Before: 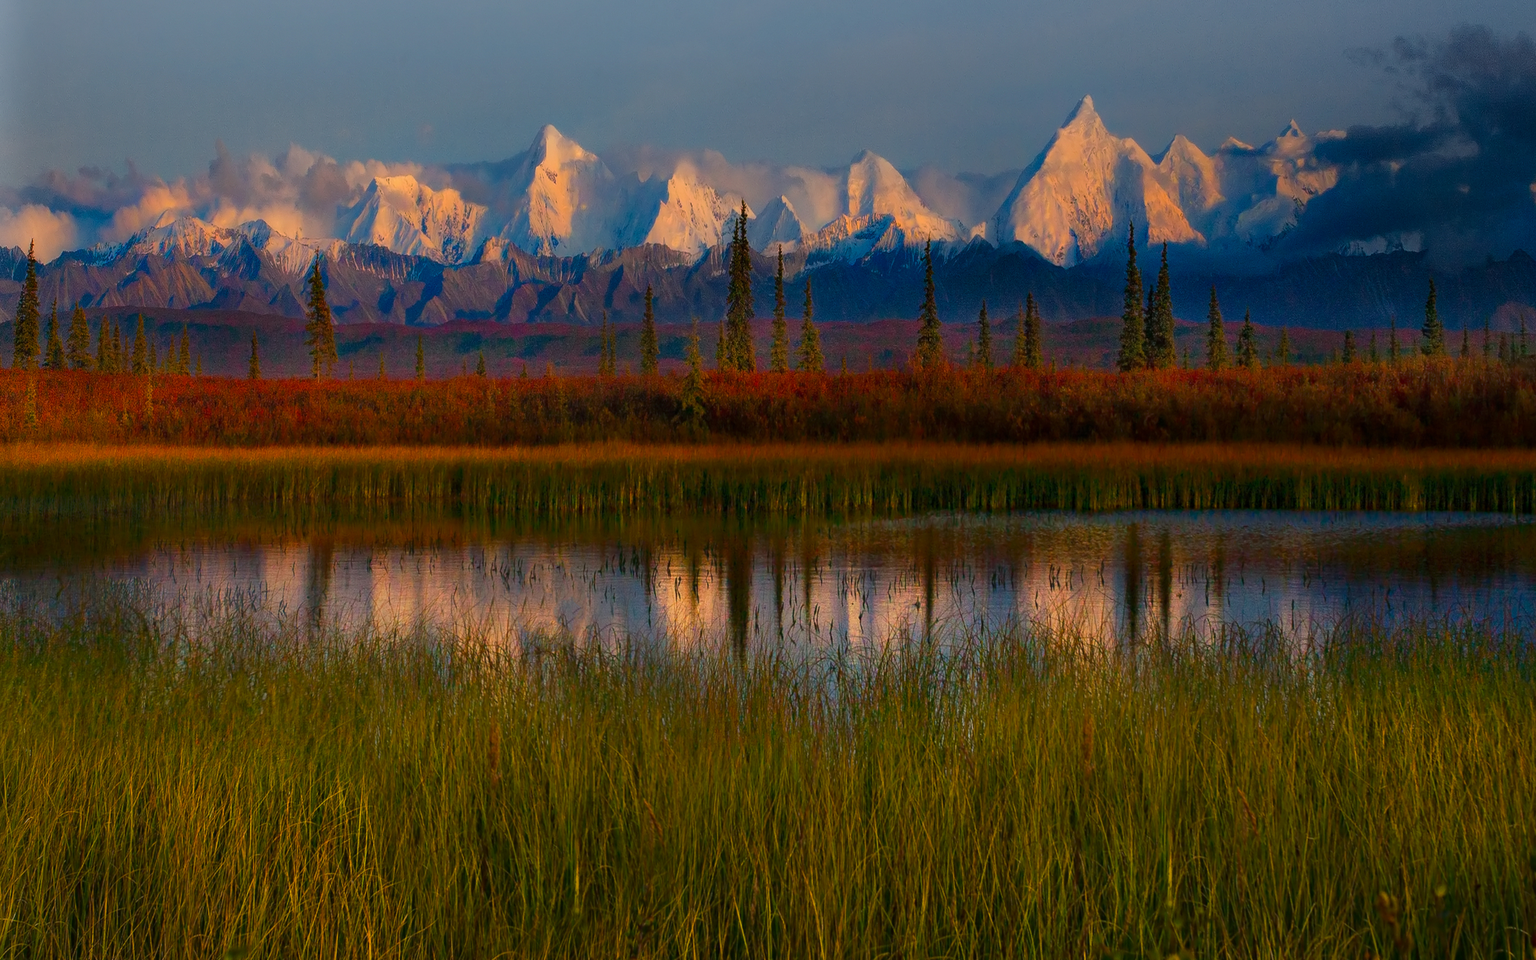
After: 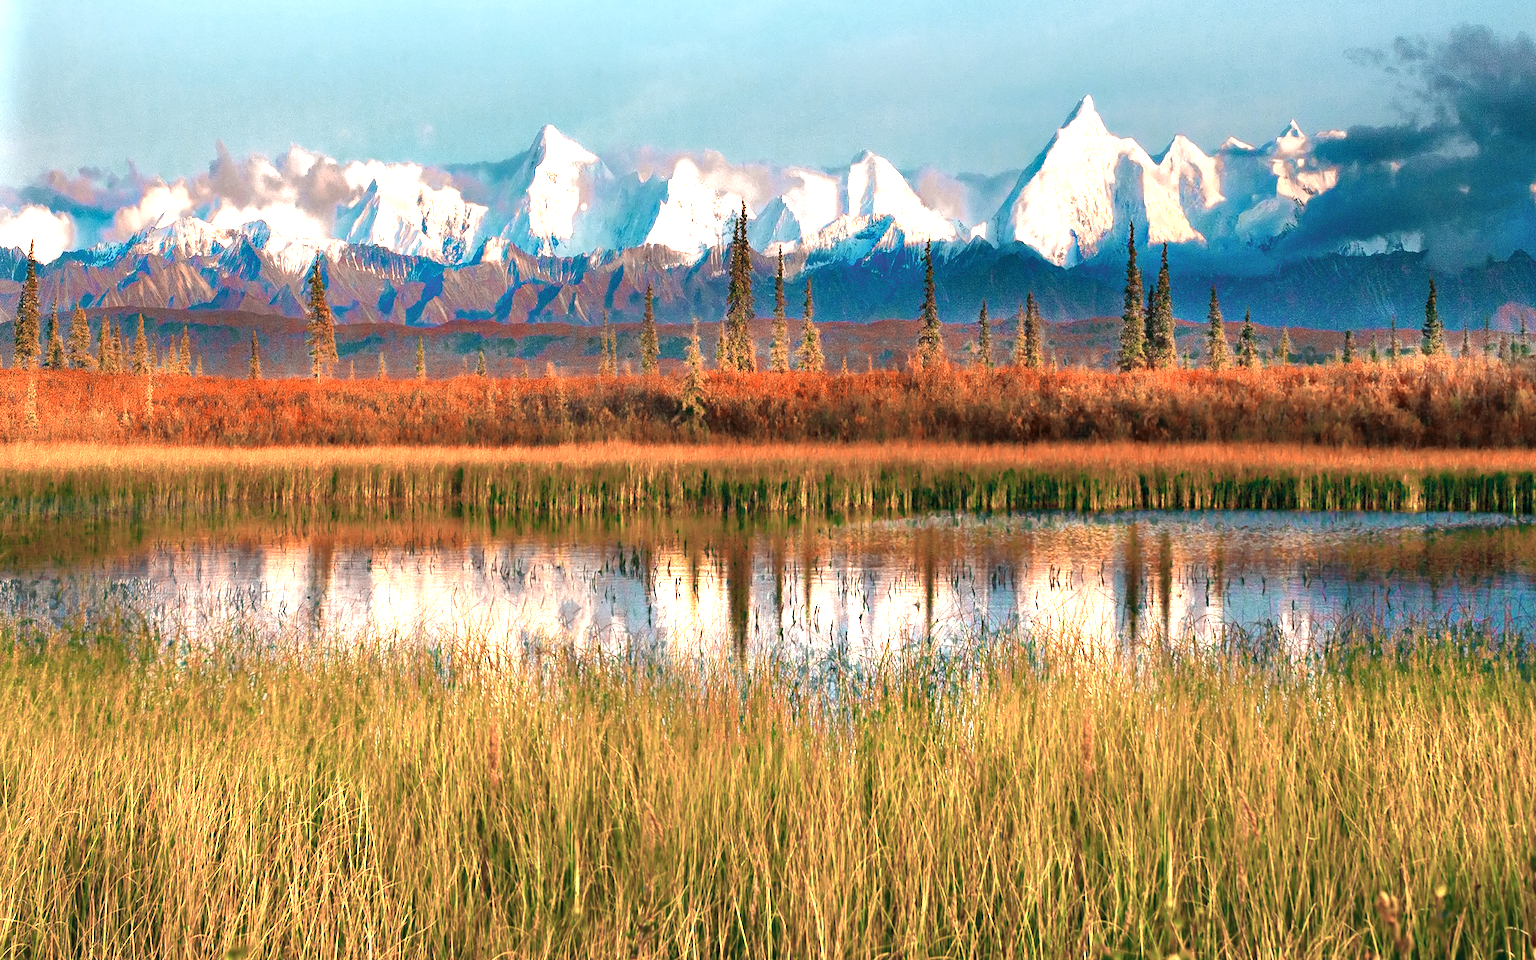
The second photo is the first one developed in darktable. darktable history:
exposure: black level correction 0, exposure 1.548 EV, compensate highlight preservation false
shadows and highlights: soften with gaussian
color zones: curves: ch0 [(0.018, 0.548) (0.224, 0.64) (0.425, 0.447) (0.675, 0.575) (0.732, 0.579)]; ch1 [(0.066, 0.487) (0.25, 0.5) (0.404, 0.43) (0.75, 0.421) (0.956, 0.421)]; ch2 [(0.044, 0.561) (0.215, 0.465) (0.399, 0.544) (0.465, 0.548) (0.614, 0.447) (0.724, 0.43) (0.882, 0.623) (0.956, 0.632)], process mode strong
